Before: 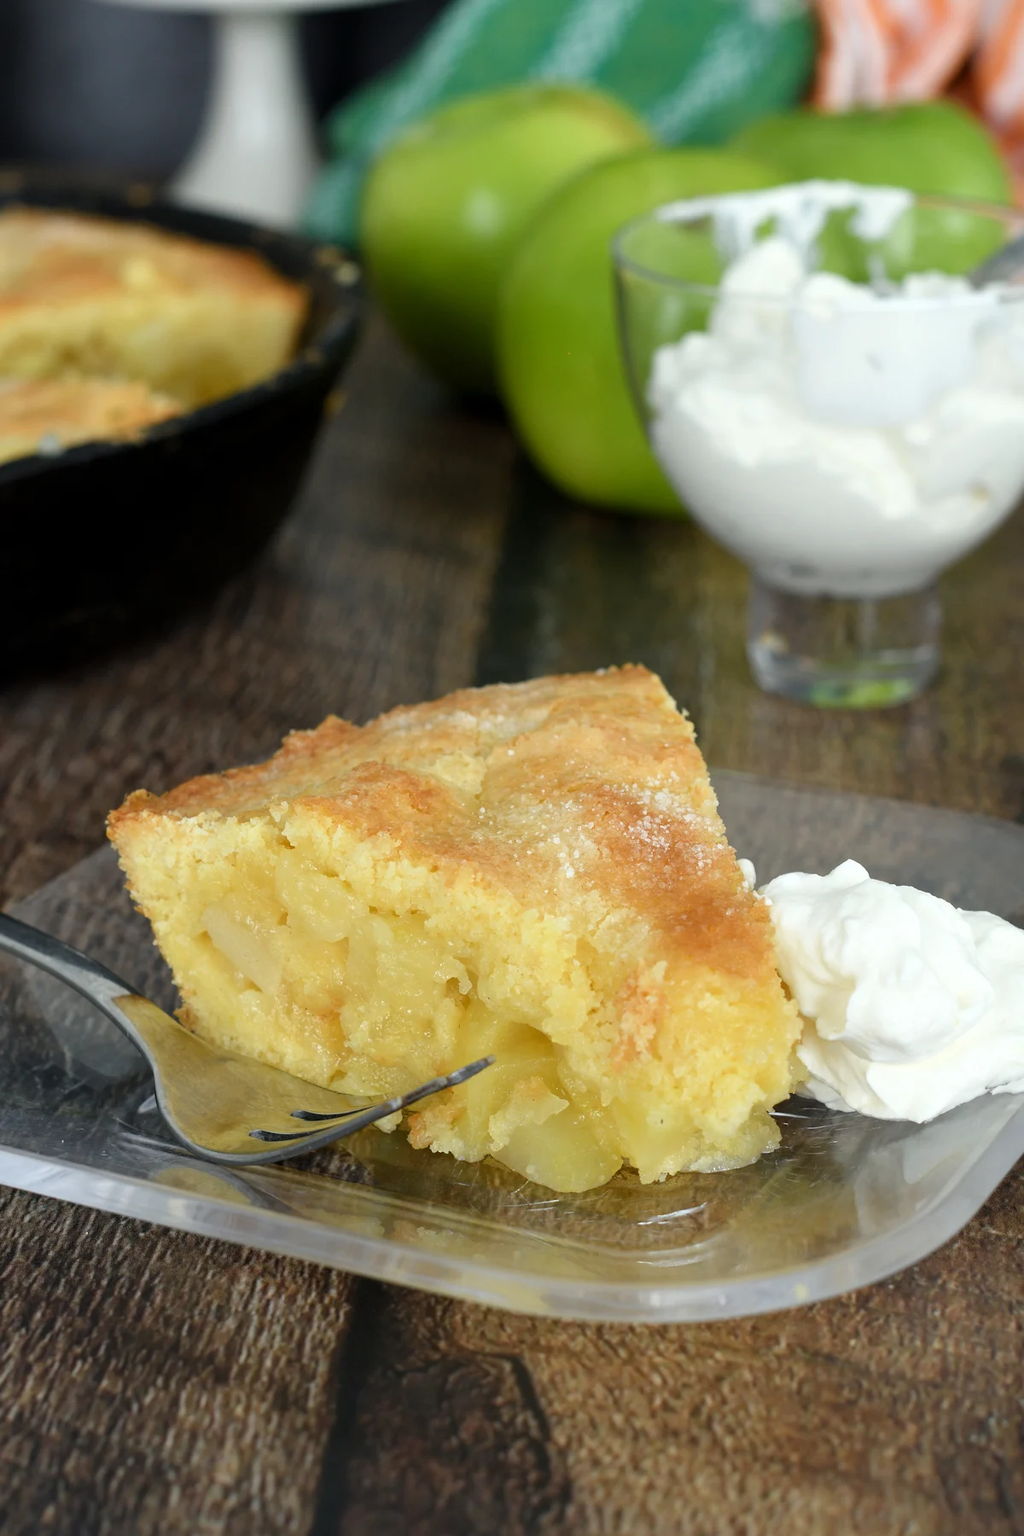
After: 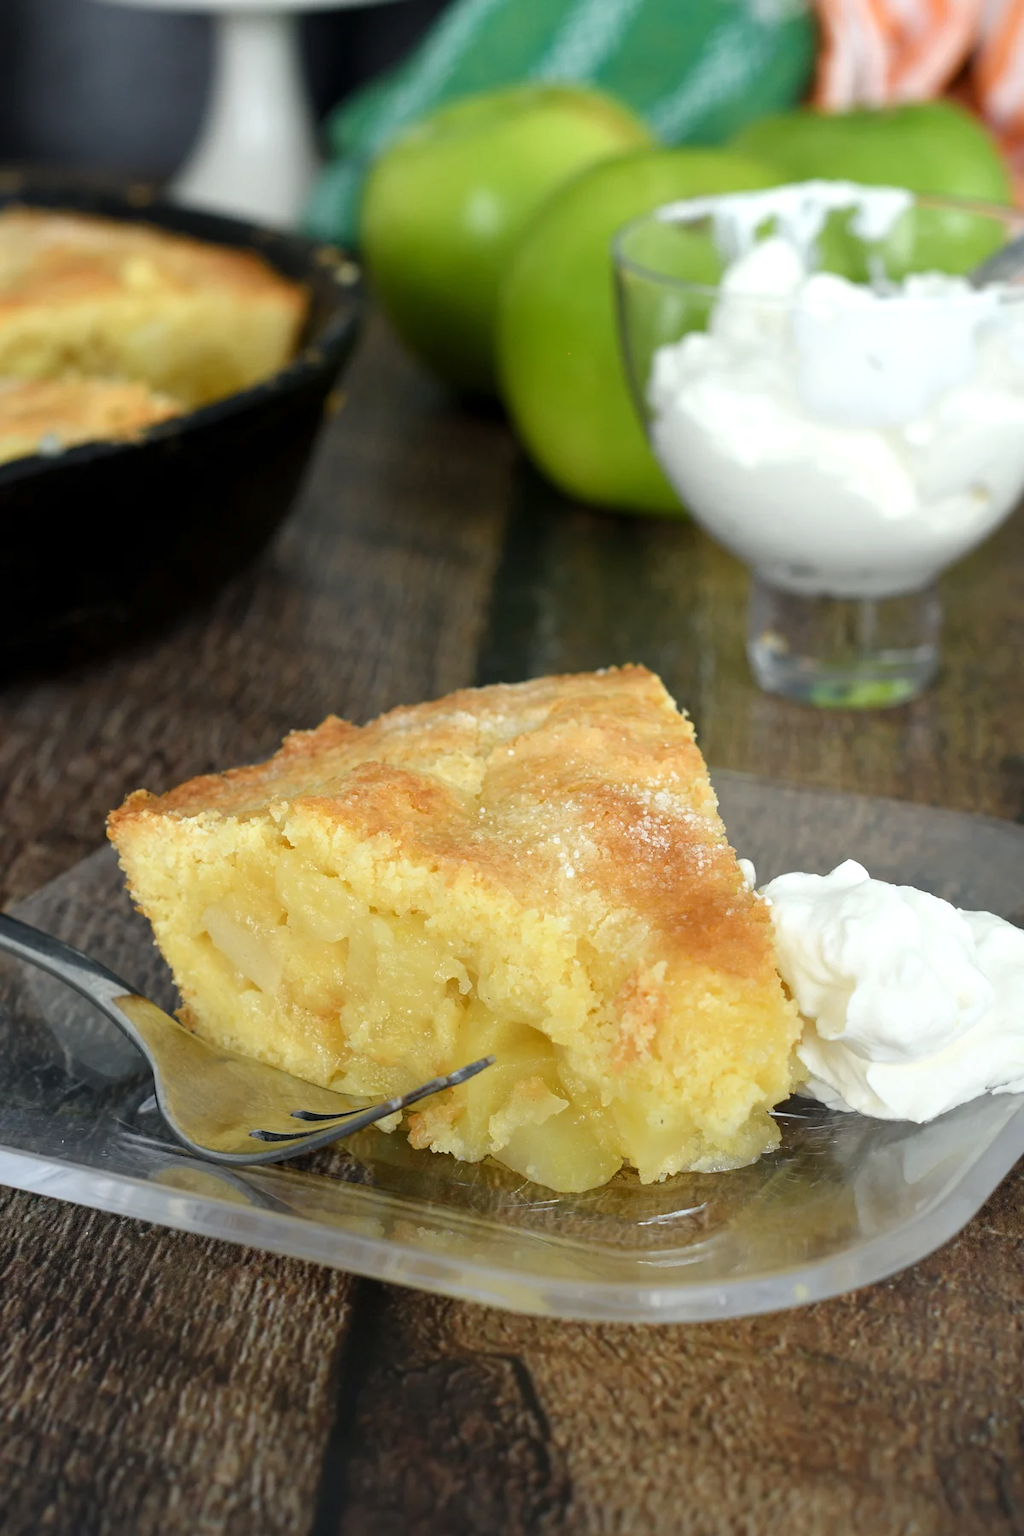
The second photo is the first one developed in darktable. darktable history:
exposure: exposure 0.2 EV, compensate highlight preservation false
graduated density: rotation -180°, offset 24.95
